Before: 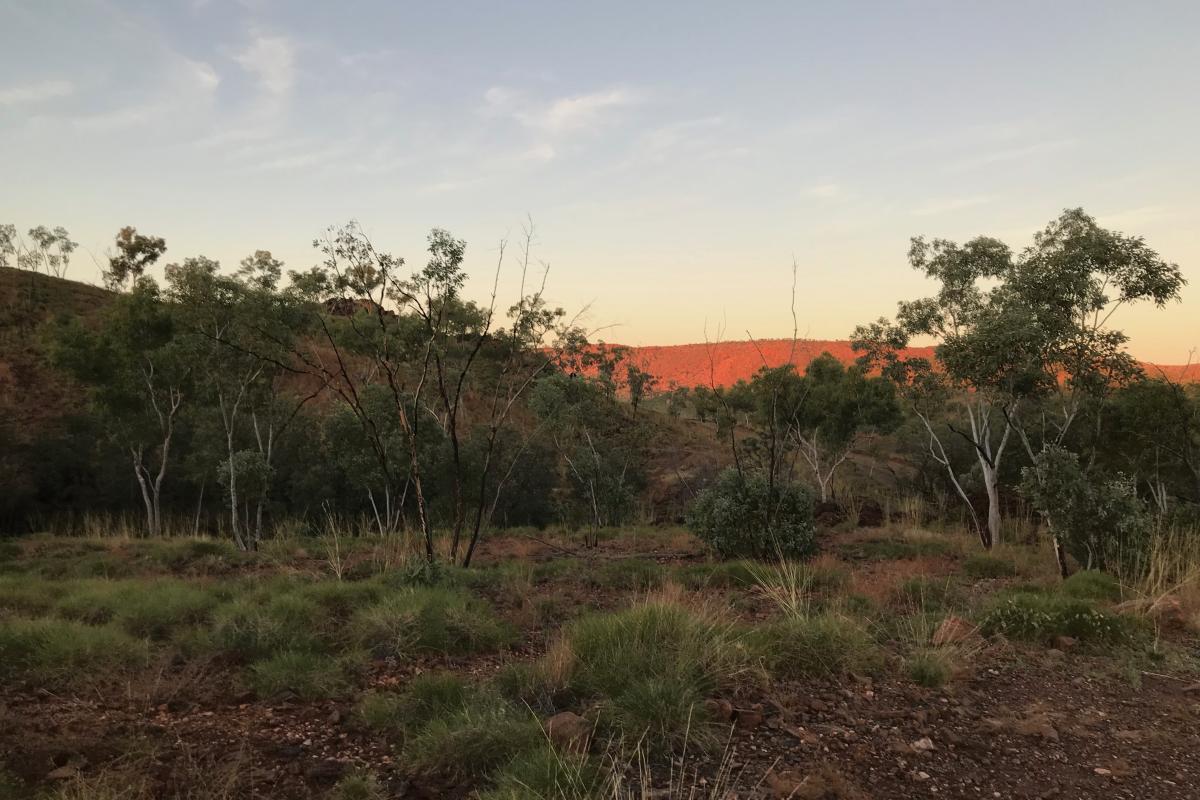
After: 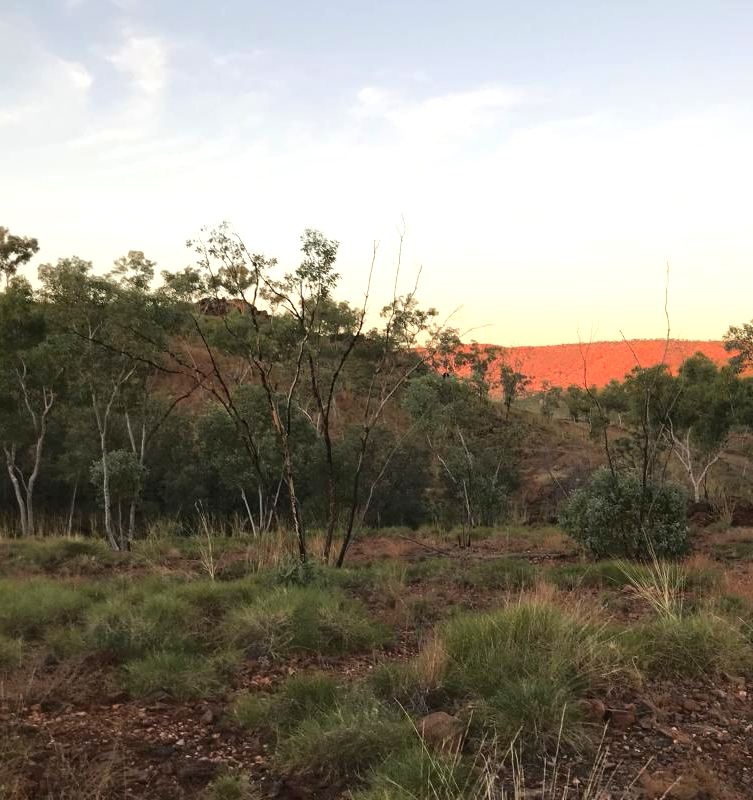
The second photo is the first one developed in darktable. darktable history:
crop: left 10.644%, right 26.528%
exposure: exposure 0.661 EV, compensate highlight preservation false
